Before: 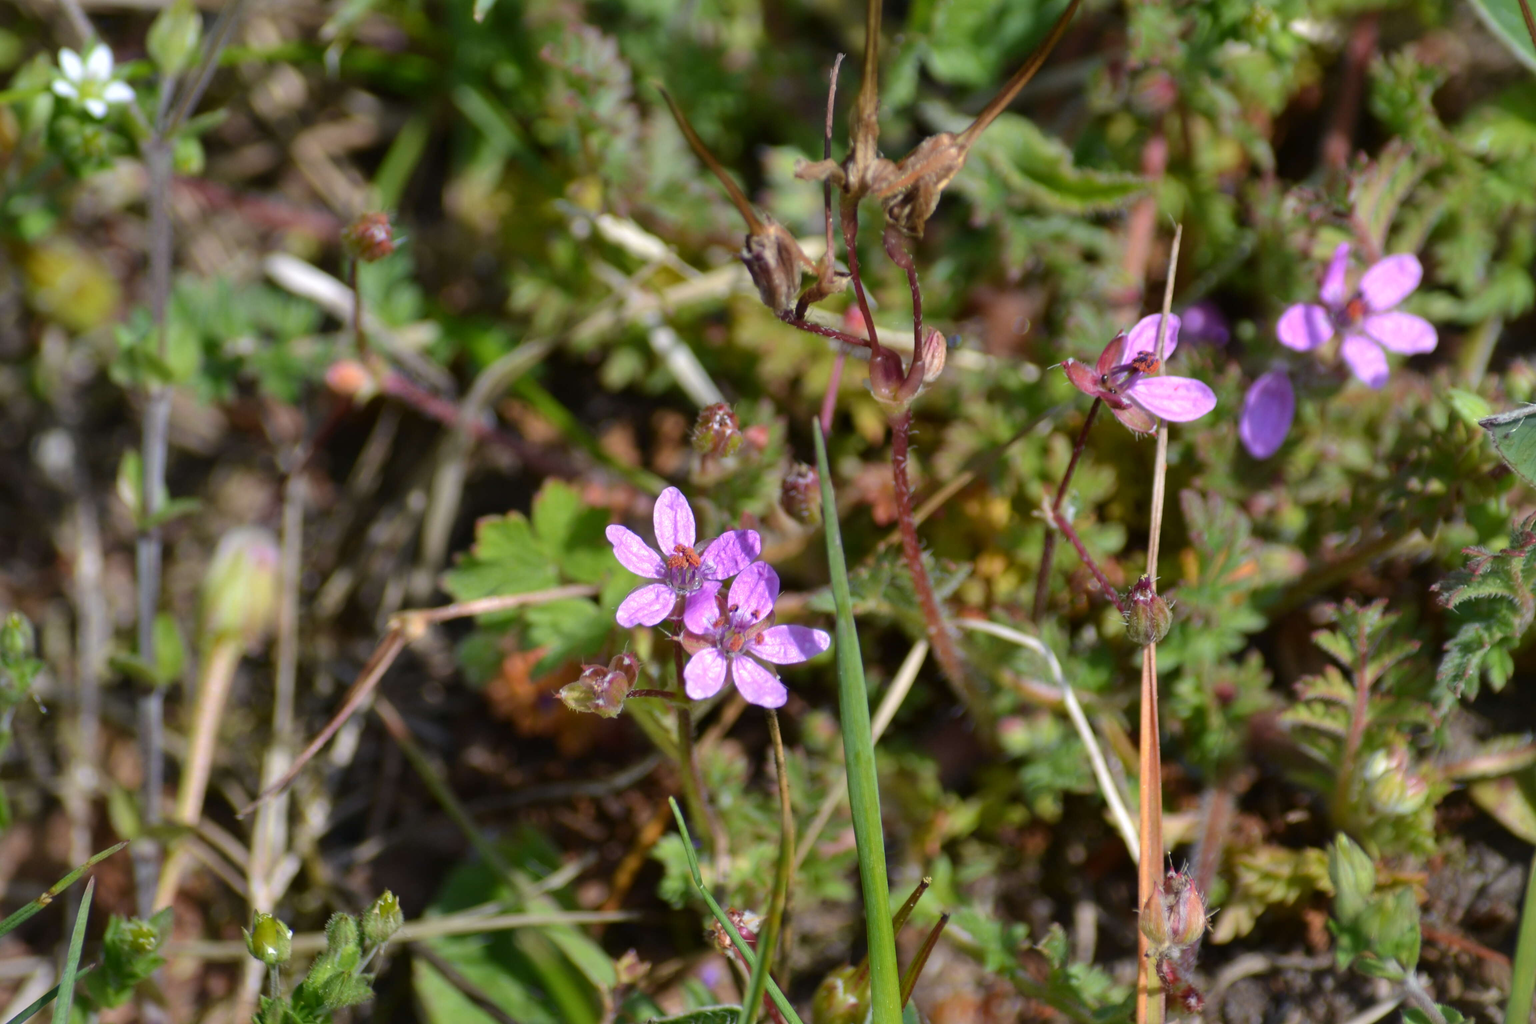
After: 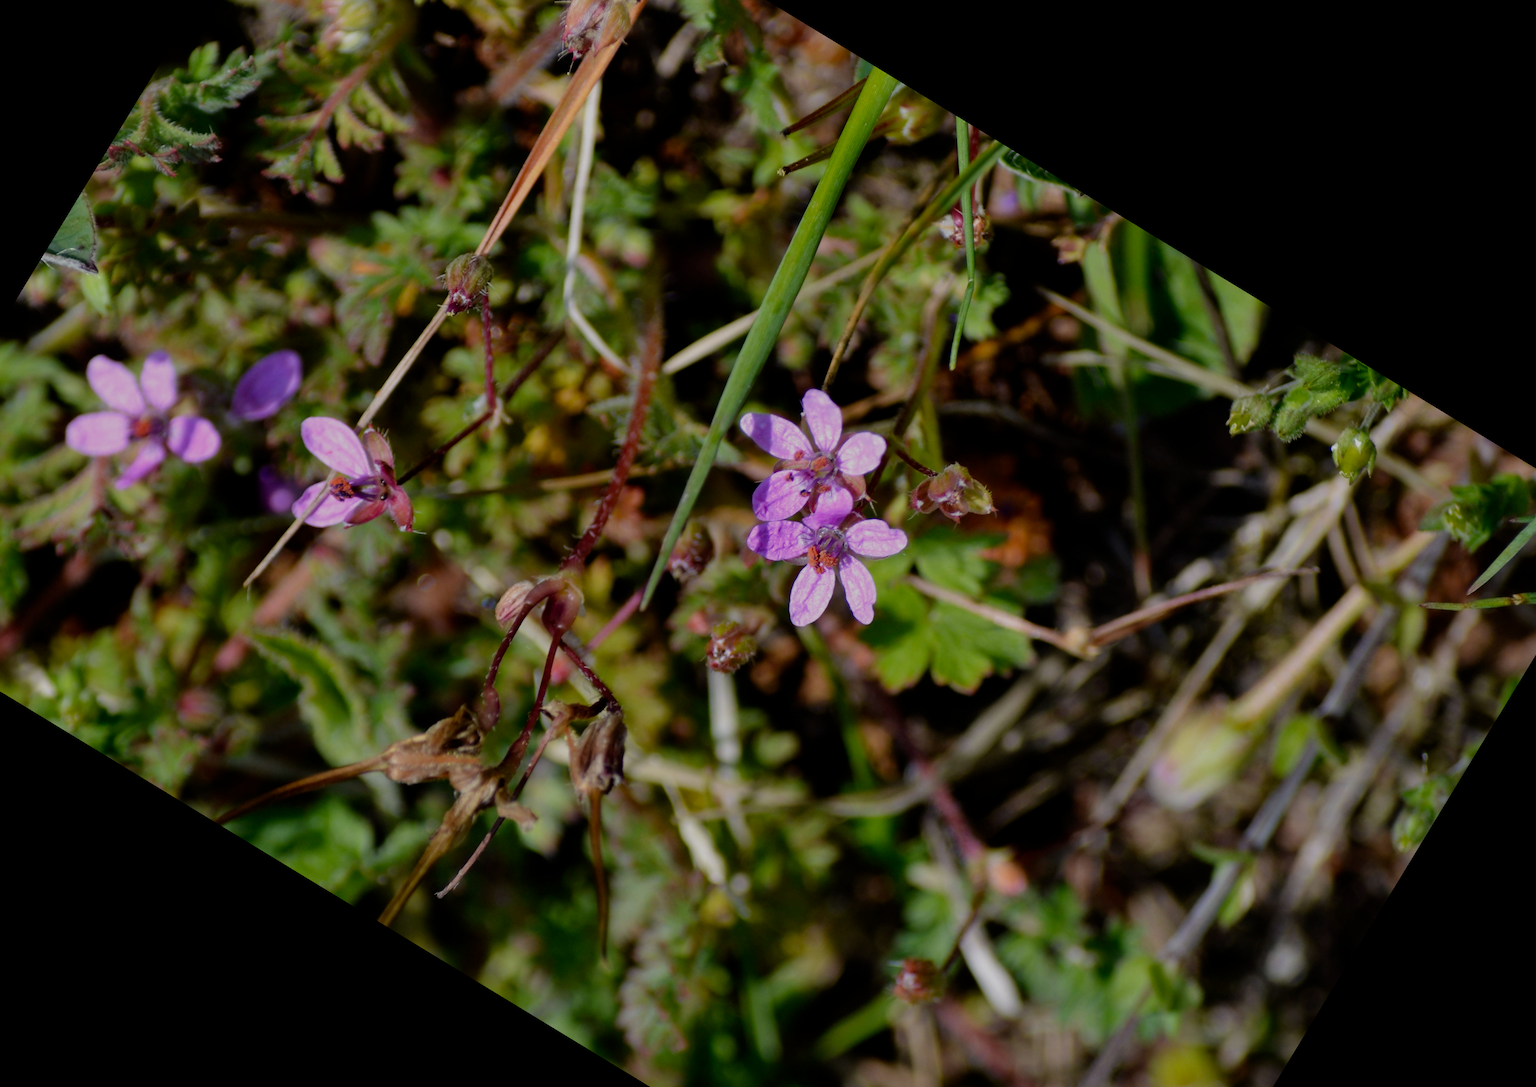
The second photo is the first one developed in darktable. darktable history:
crop and rotate: angle 148.68°, left 9.111%, top 15.603%, right 4.588%, bottom 17.041%
filmic rgb: middle gray luminance 29%, black relative exposure -10.3 EV, white relative exposure 5.5 EV, threshold 6 EV, target black luminance 0%, hardness 3.95, latitude 2.04%, contrast 1.132, highlights saturation mix 5%, shadows ↔ highlights balance 15.11%, add noise in highlights 0, preserve chrominance no, color science v3 (2019), use custom middle-gray values true, iterations of high-quality reconstruction 0, contrast in highlights soft, enable highlight reconstruction true
